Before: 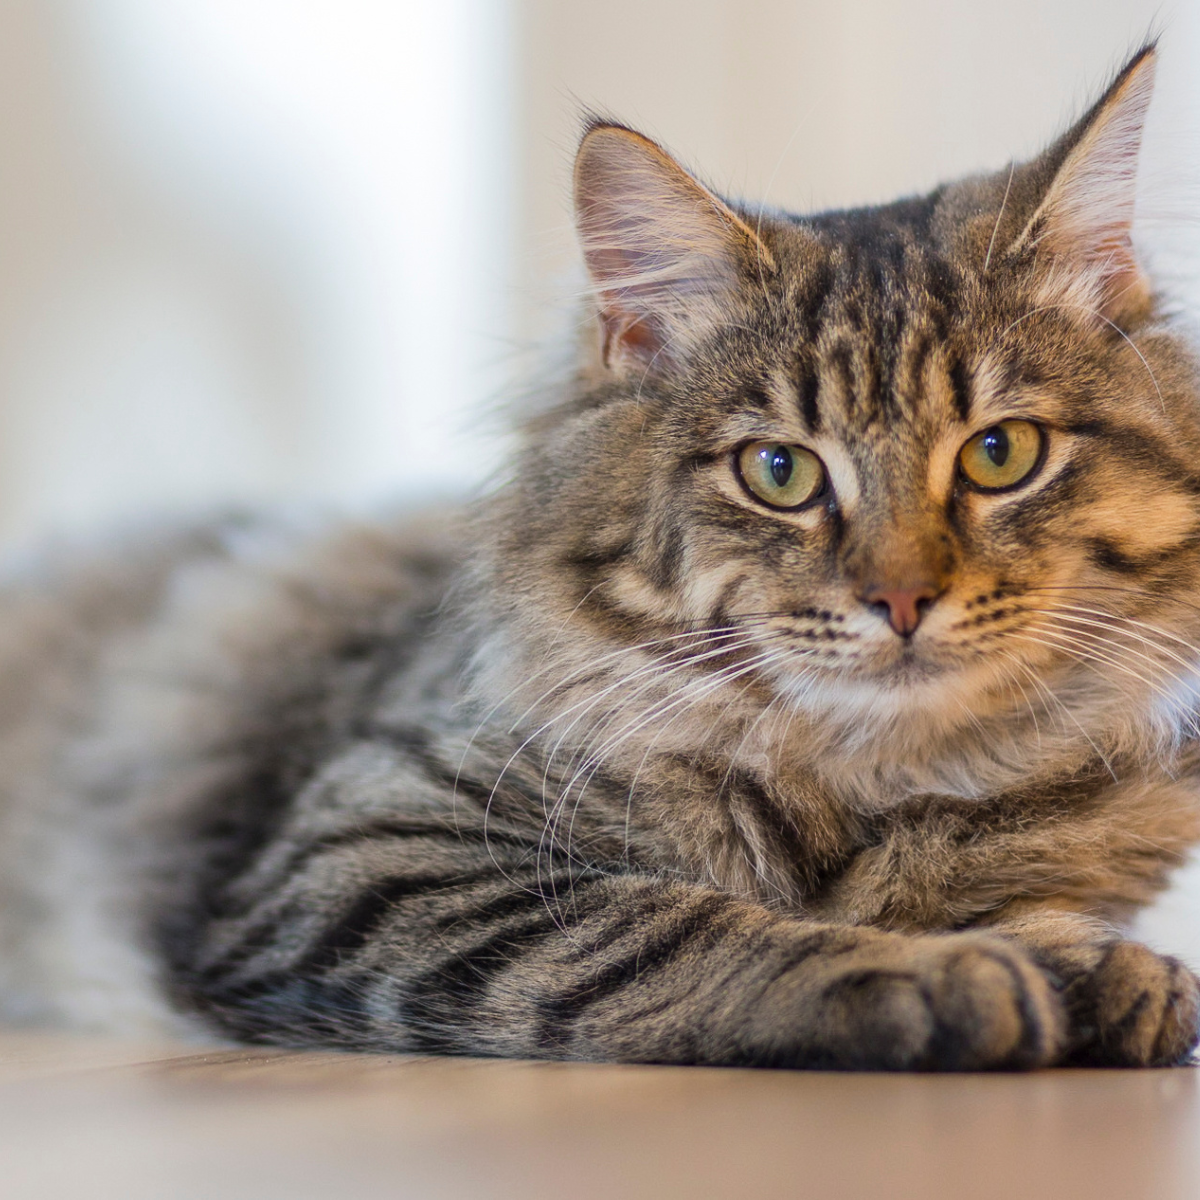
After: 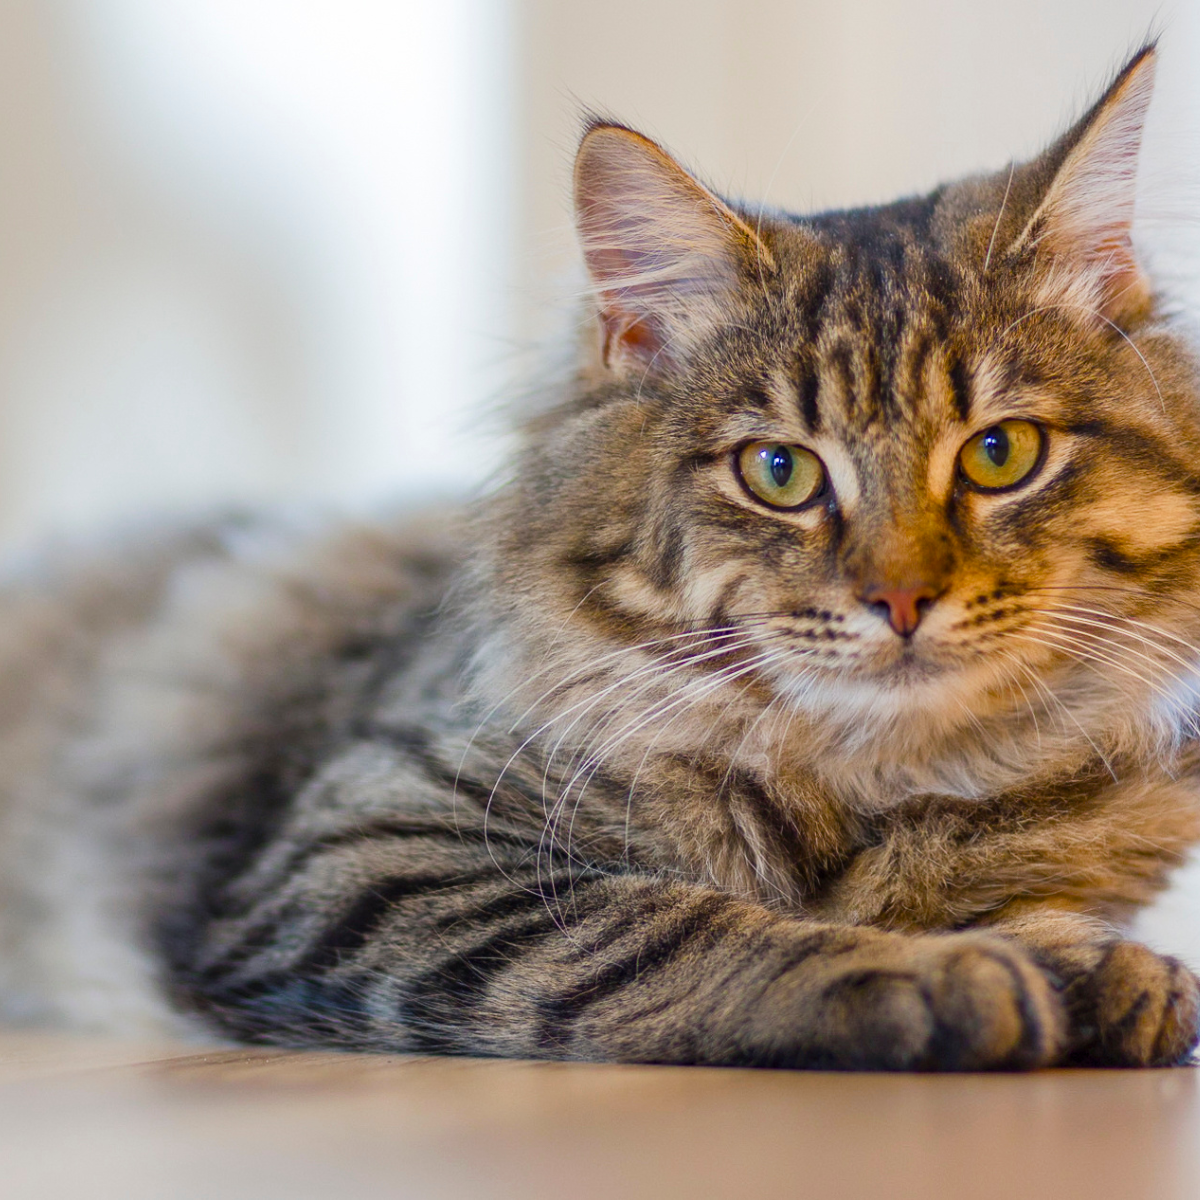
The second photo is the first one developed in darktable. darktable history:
color balance rgb: shadows lift › chroma 1.651%, shadows lift › hue 257.26°, perceptual saturation grading › global saturation 0.88%, perceptual saturation grading › mid-tones 6.13%, perceptual saturation grading › shadows 72.256%
